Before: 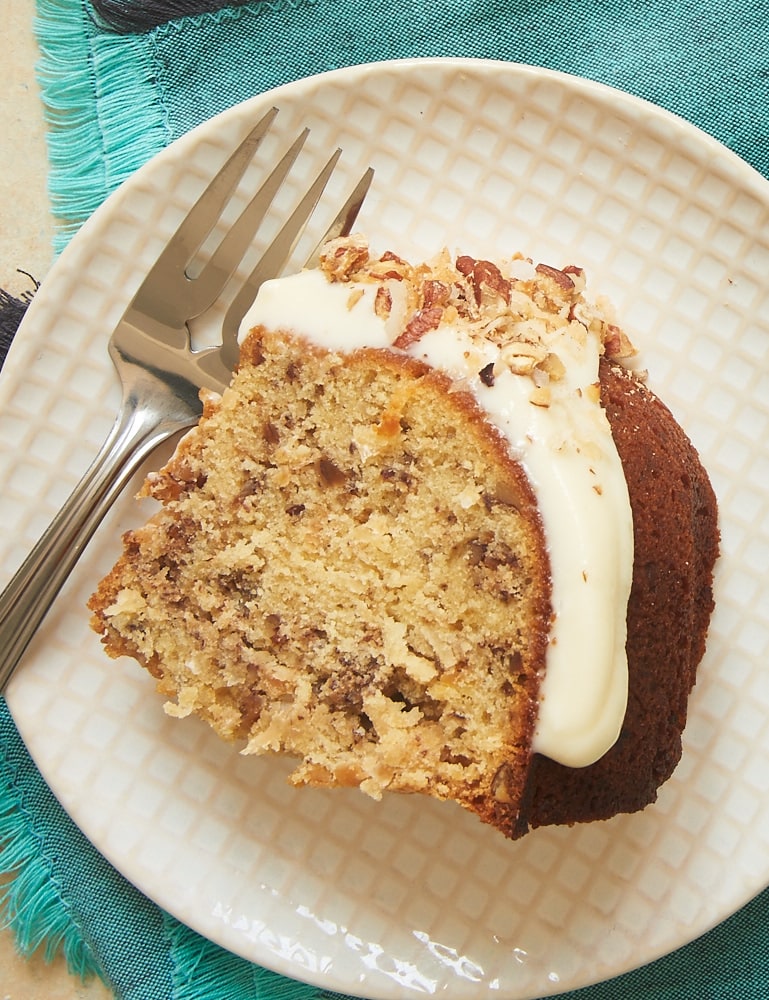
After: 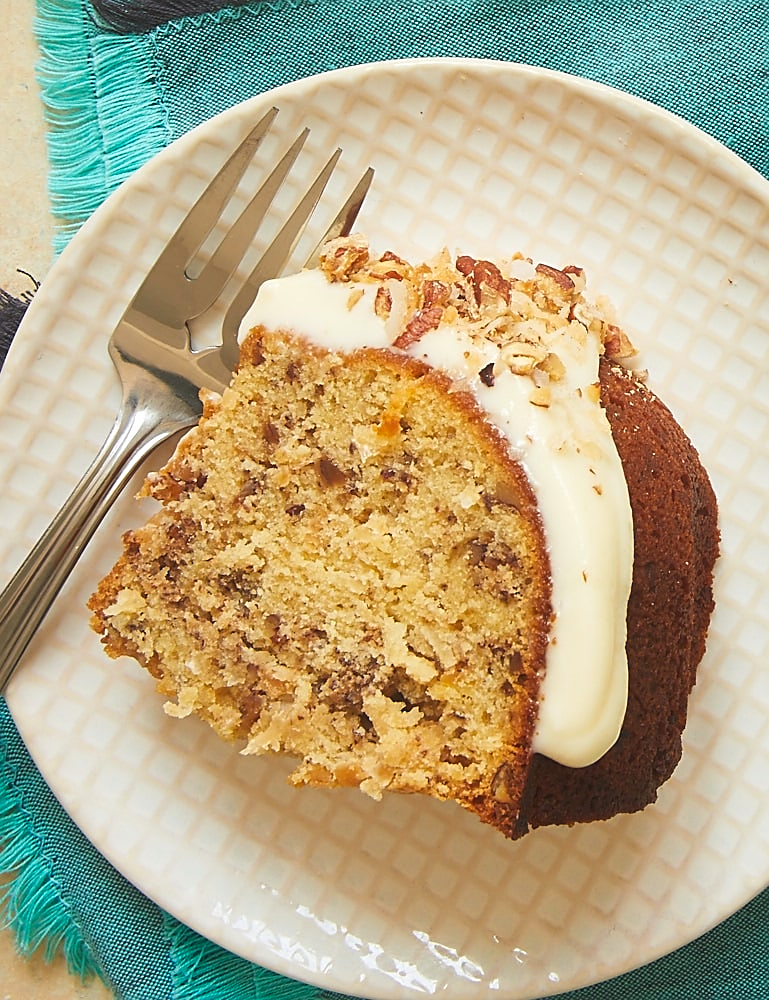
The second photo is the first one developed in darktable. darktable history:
color balance rgb: global offset › luminance 0.514%, linear chroma grading › global chroma 13.946%, perceptual saturation grading › global saturation 0.515%
sharpen: on, module defaults
